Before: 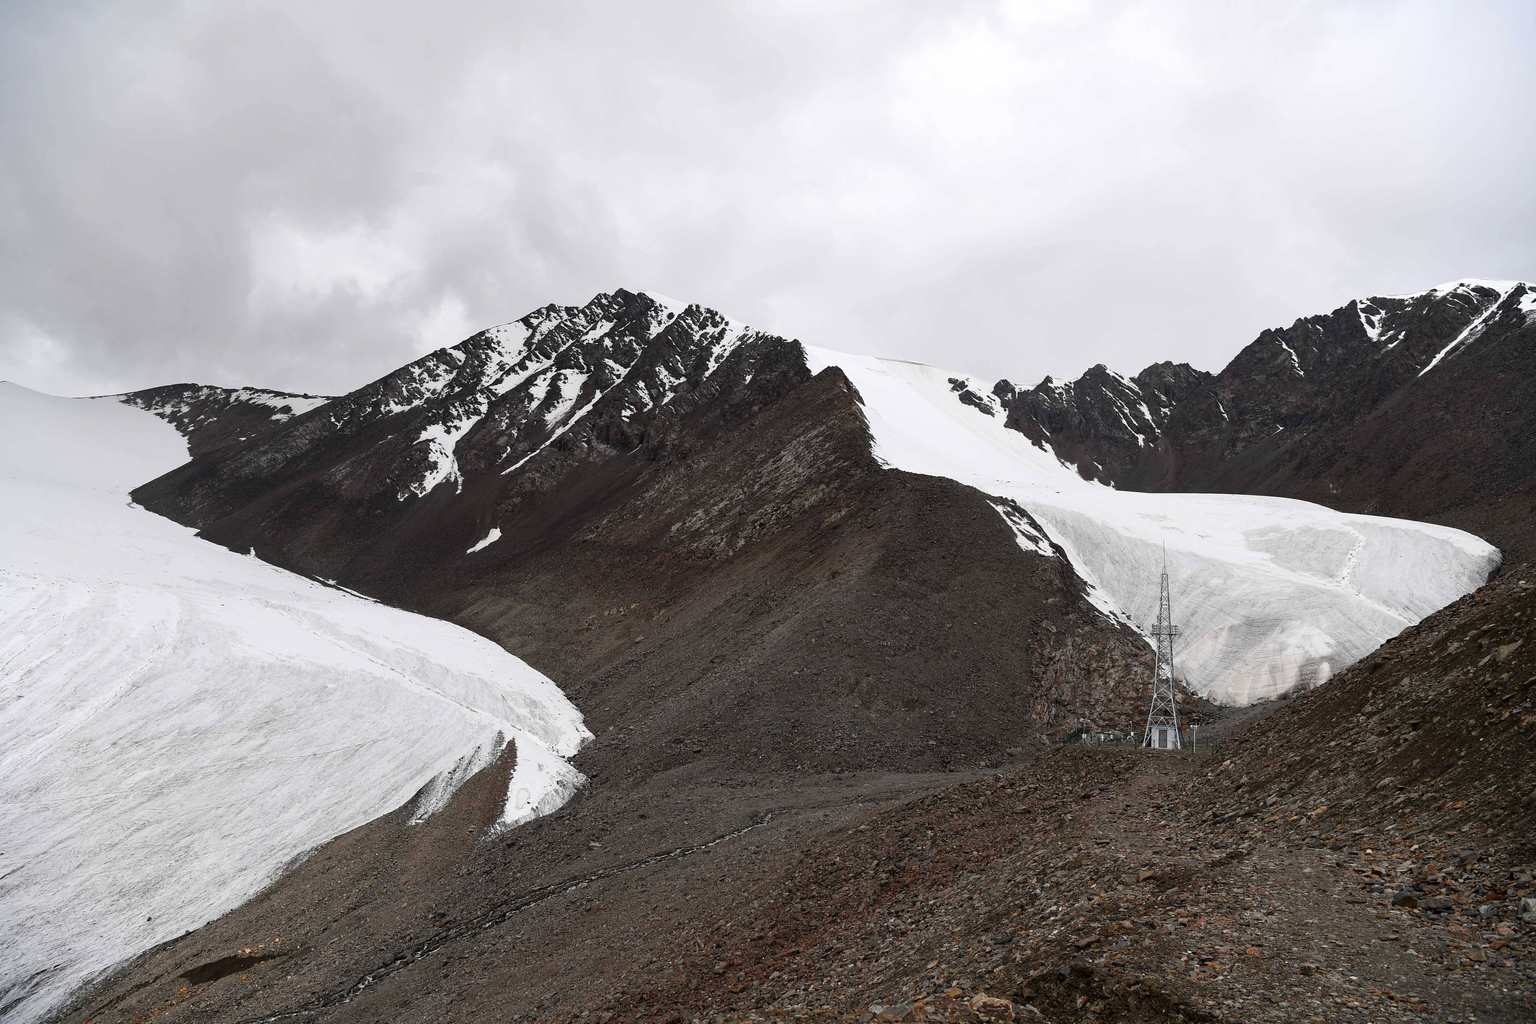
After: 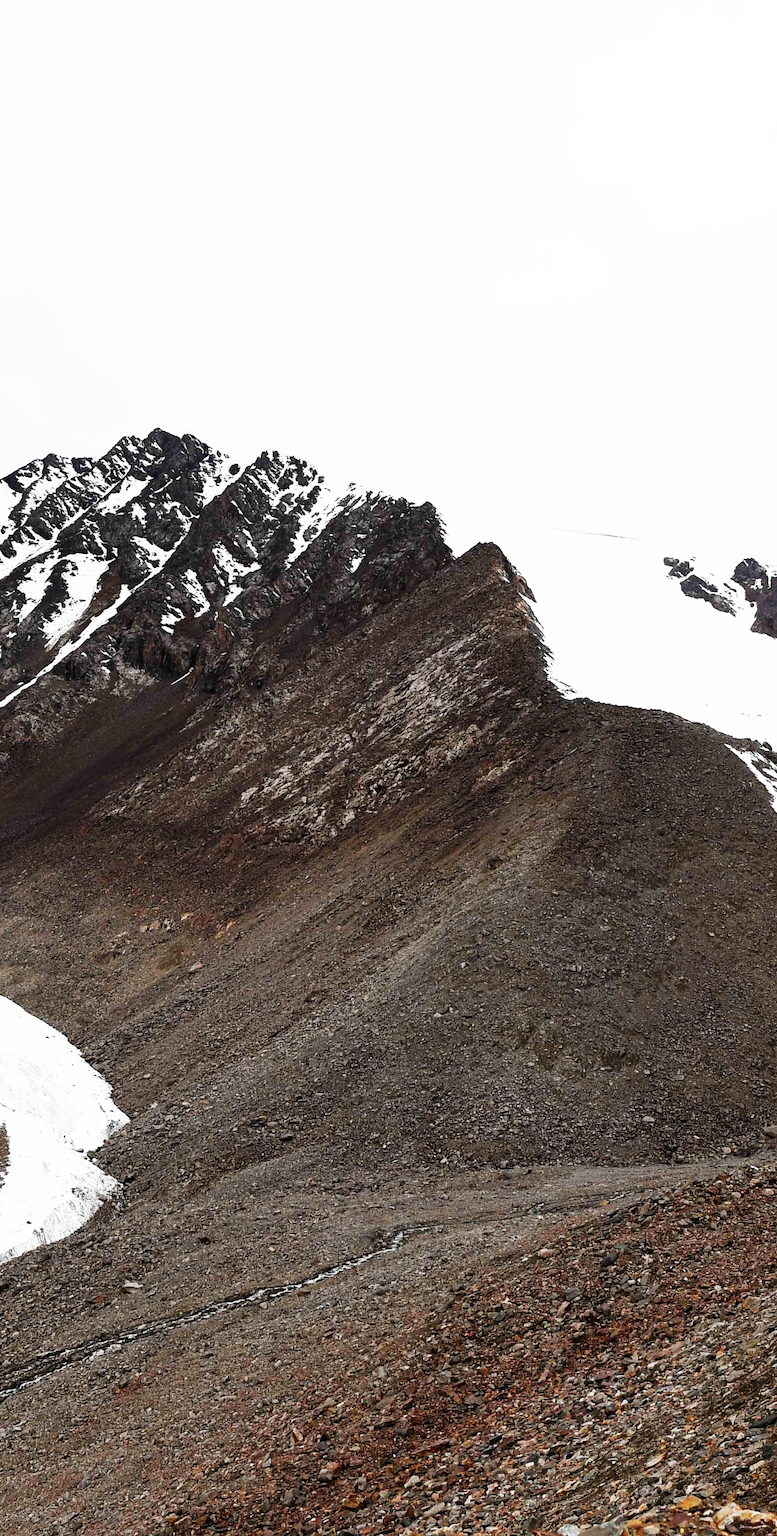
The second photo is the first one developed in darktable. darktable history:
crop: left 33.36%, right 33.36%
rotate and perspective: rotation -1°, crop left 0.011, crop right 0.989, crop top 0.025, crop bottom 0.975
base curve: curves: ch0 [(0, 0) (0.007, 0.004) (0.027, 0.03) (0.046, 0.07) (0.207, 0.54) (0.442, 0.872) (0.673, 0.972) (1, 1)], preserve colors none
